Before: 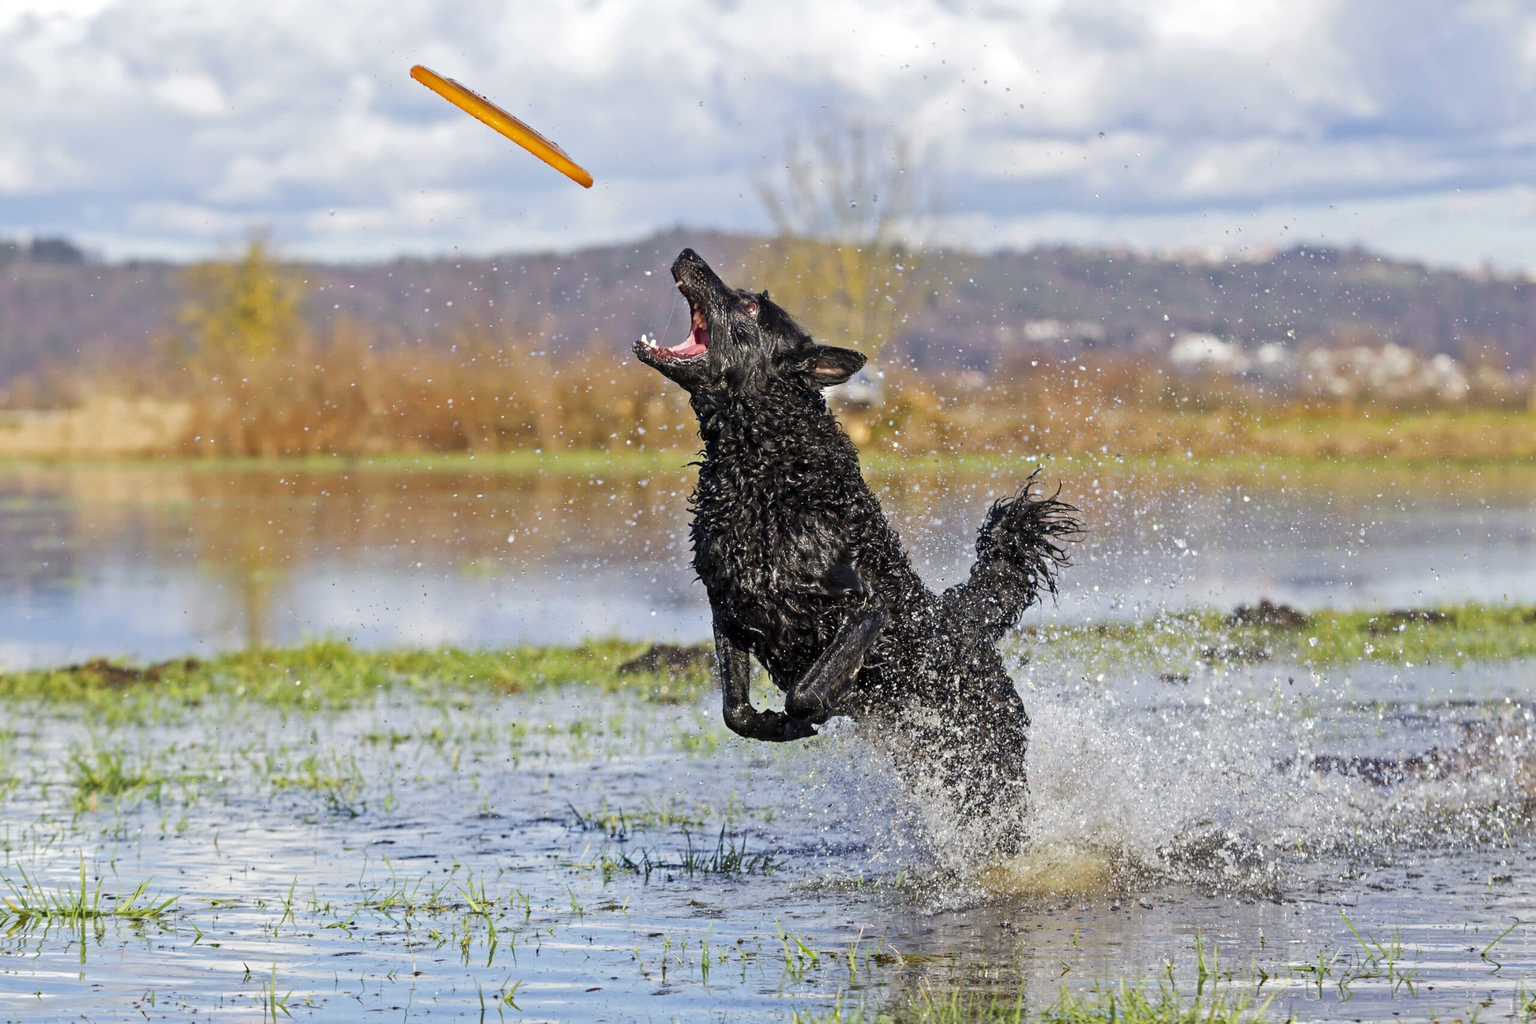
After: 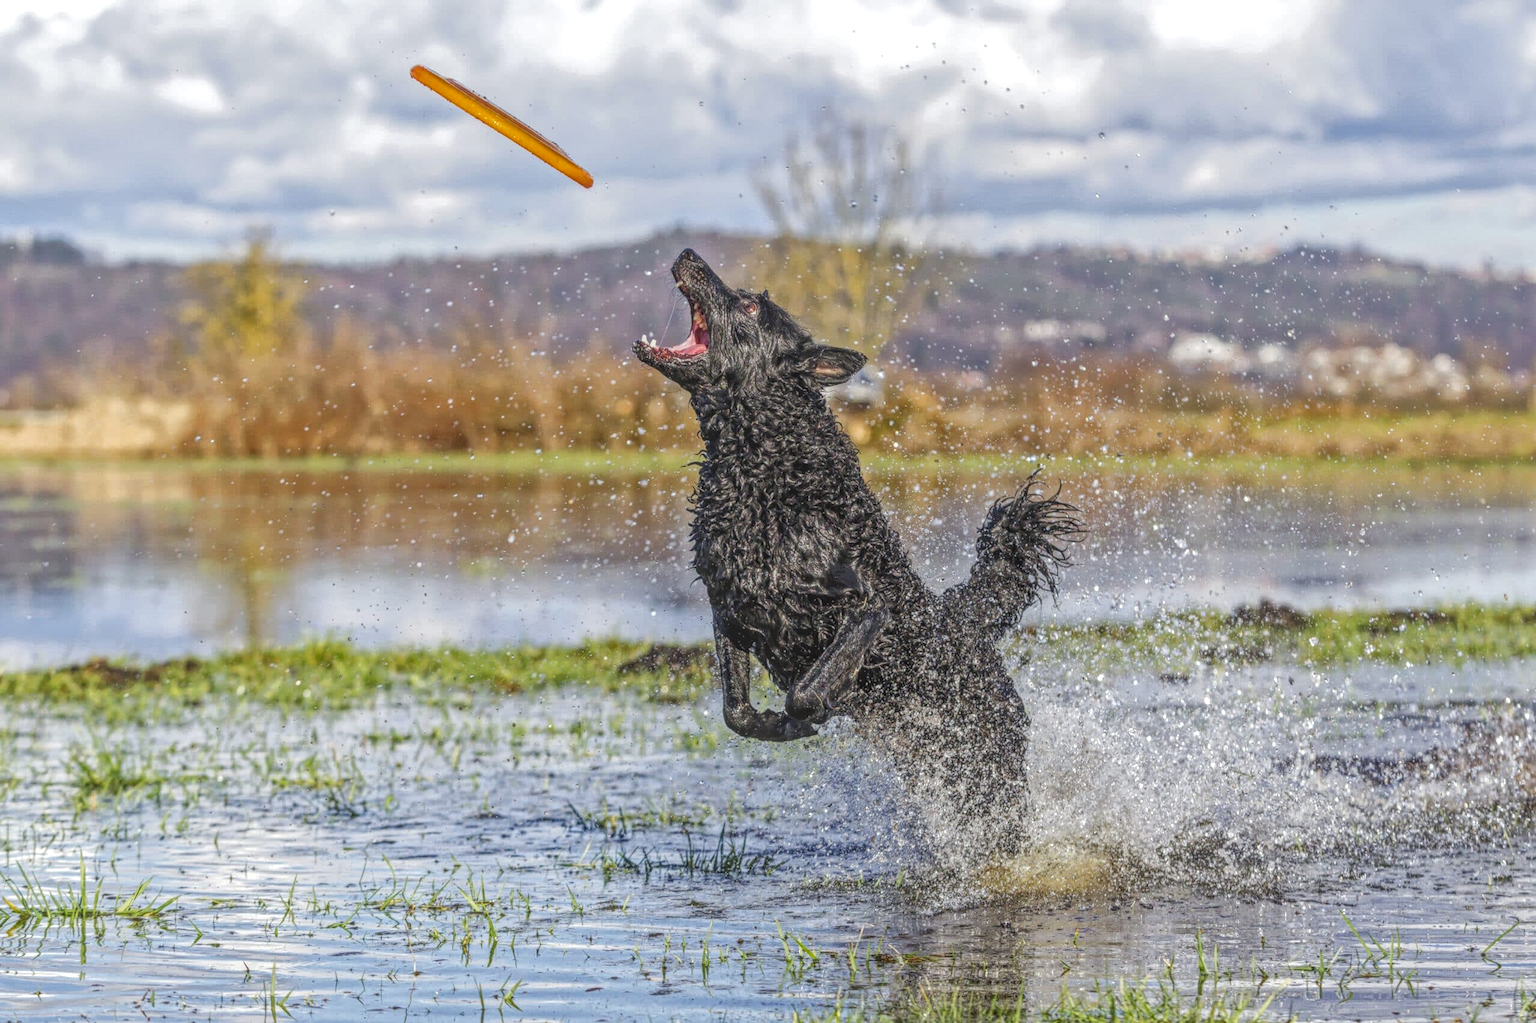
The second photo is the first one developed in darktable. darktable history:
local contrast: highlights 20%, shadows 23%, detail 201%, midtone range 0.2
